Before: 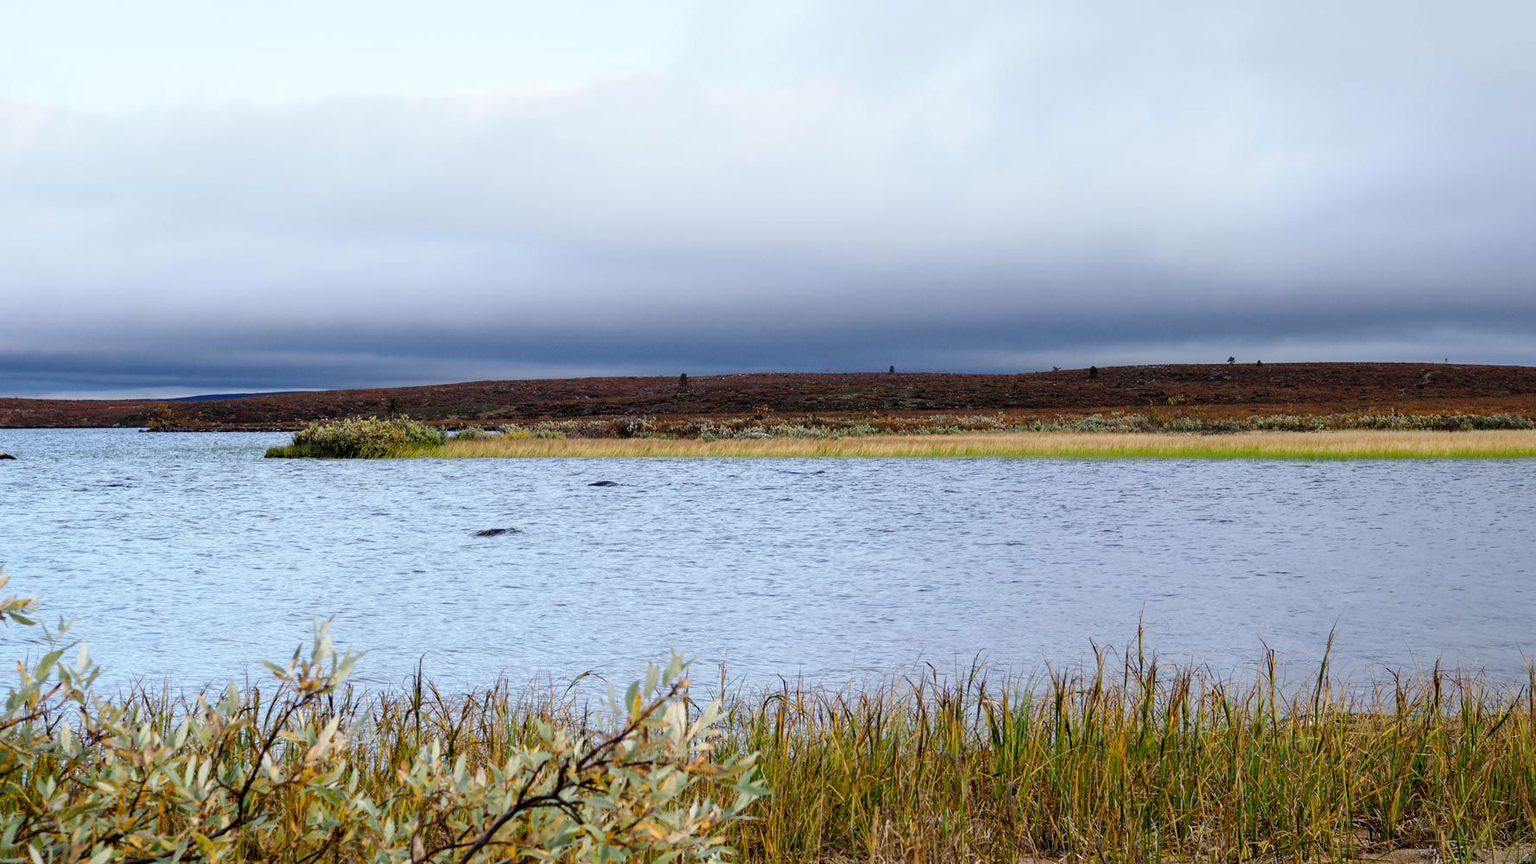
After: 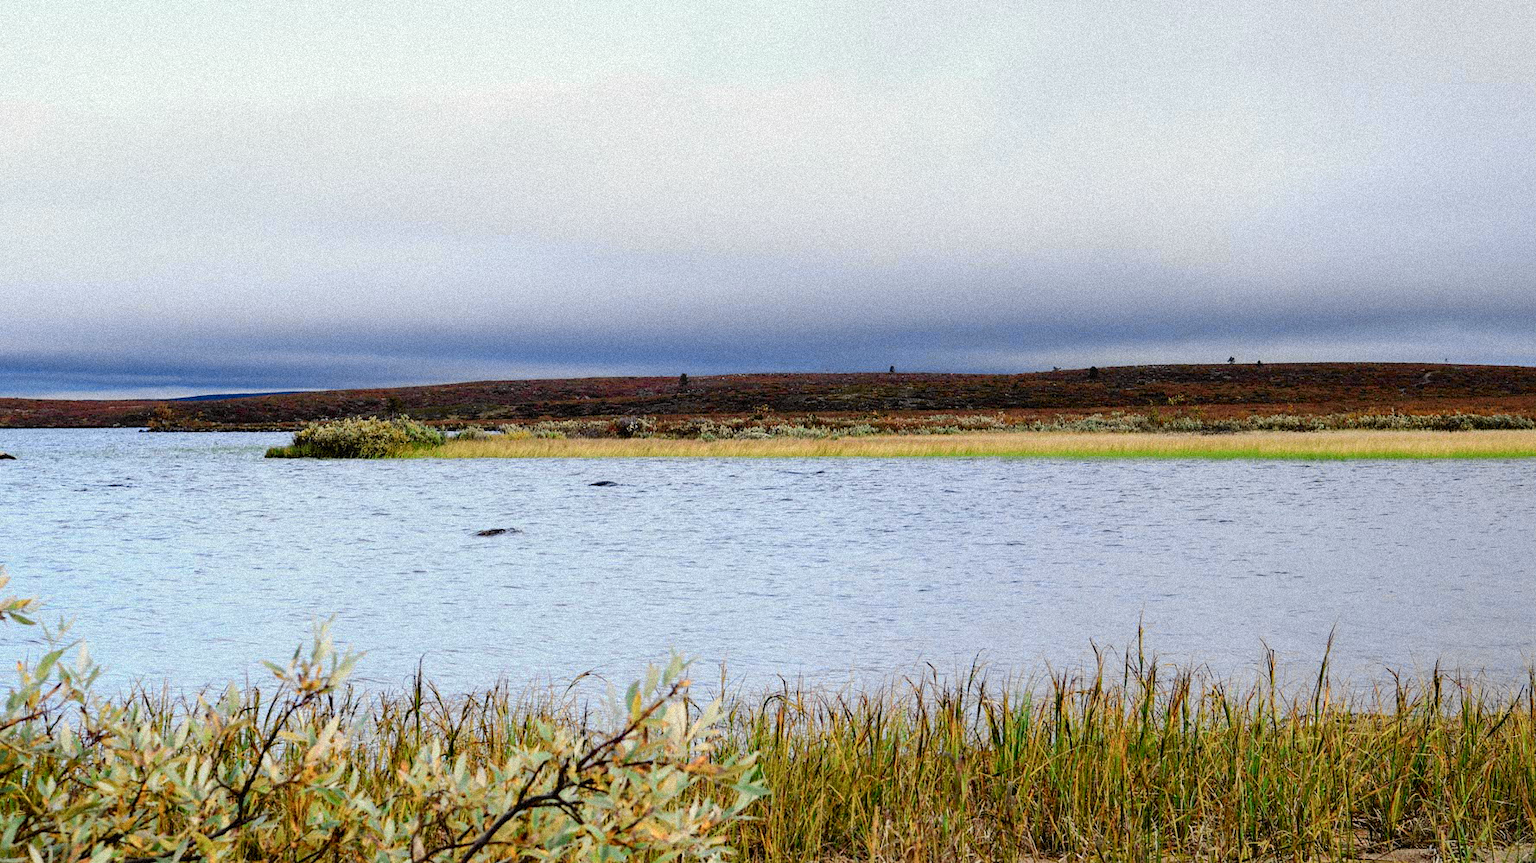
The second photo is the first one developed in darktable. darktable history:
tone curve: curves: ch0 [(0, 0.019) (0.066, 0.043) (0.189, 0.182) (0.368, 0.407) (0.501, 0.564) (0.677, 0.729) (0.851, 0.861) (0.997, 0.959)]; ch1 [(0, 0) (0.187, 0.121) (0.388, 0.346) (0.437, 0.409) (0.474, 0.472) (0.499, 0.501) (0.514, 0.507) (0.548, 0.557) (0.653, 0.663) (0.812, 0.856) (1, 1)]; ch2 [(0, 0) (0.246, 0.214) (0.421, 0.427) (0.459, 0.484) (0.5, 0.504) (0.518, 0.516) (0.529, 0.548) (0.56, 0.576) (0.607, 0.63) (0.744, 0.734) (0.867, 0.821) (0.993, 0.889)], color space Lab, independent channels, preserve colors none
grain: strength 35%, mid-tones bias 0%
